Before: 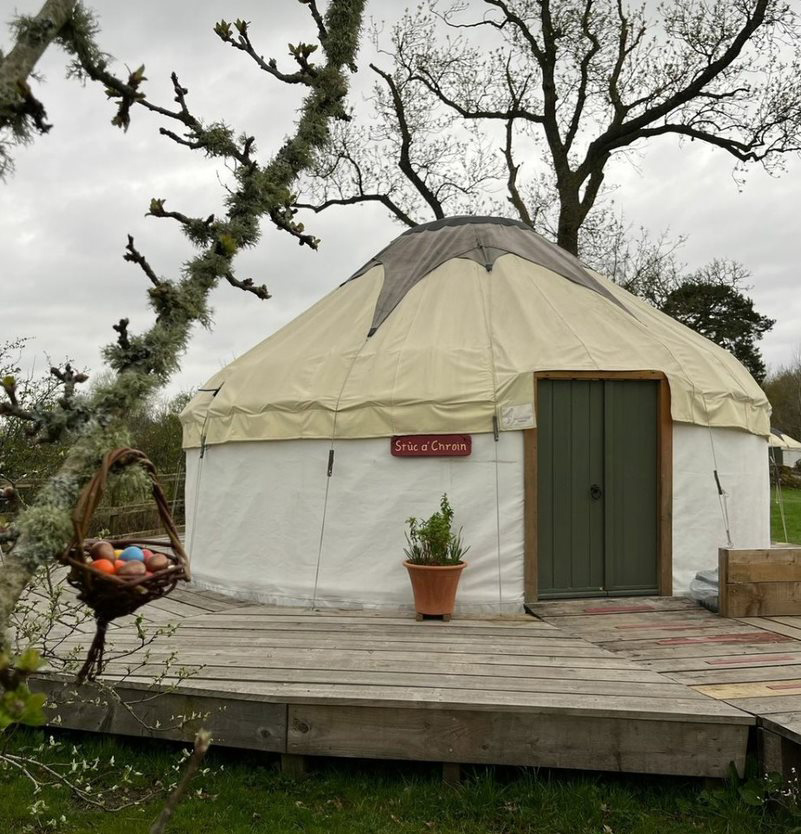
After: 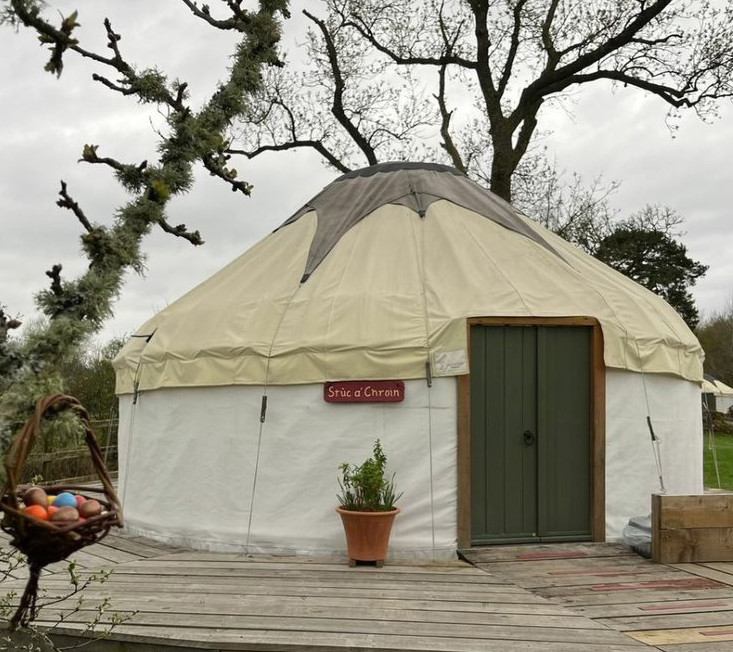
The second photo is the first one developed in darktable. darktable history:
crop: left 8.436%, top 6.53%, bottom 15.272%
